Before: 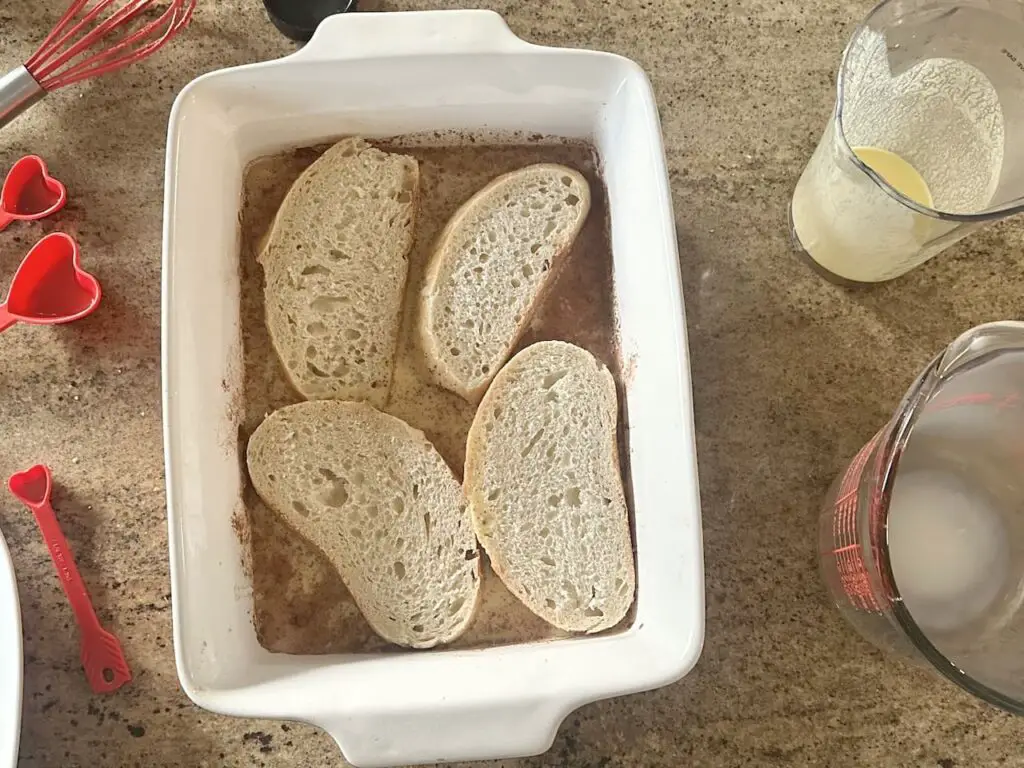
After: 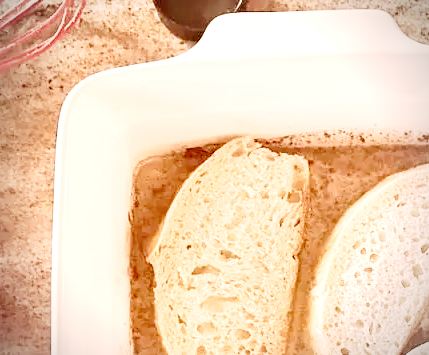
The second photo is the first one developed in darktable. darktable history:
color correction: highlights a* 9.03, highlights b* 8.71, shadows a* 40, shadows b* 40, saturation 0.8
crop and rotate: left 10.817%, top 0.062%, right 47.194%, bottom 53.626%
vignetting: fall-off start 79.88%
base curve: curves: ch0 [(0, 0) (0.028, 0.03) (0.121, 0.232) (0.46, 0.748) (0.859, 0.968) (1, 1)], preserve colors none
exposure: black level correction 0, exposure 1 EV, compensate exposure bias true, compensate highlight preservation false
